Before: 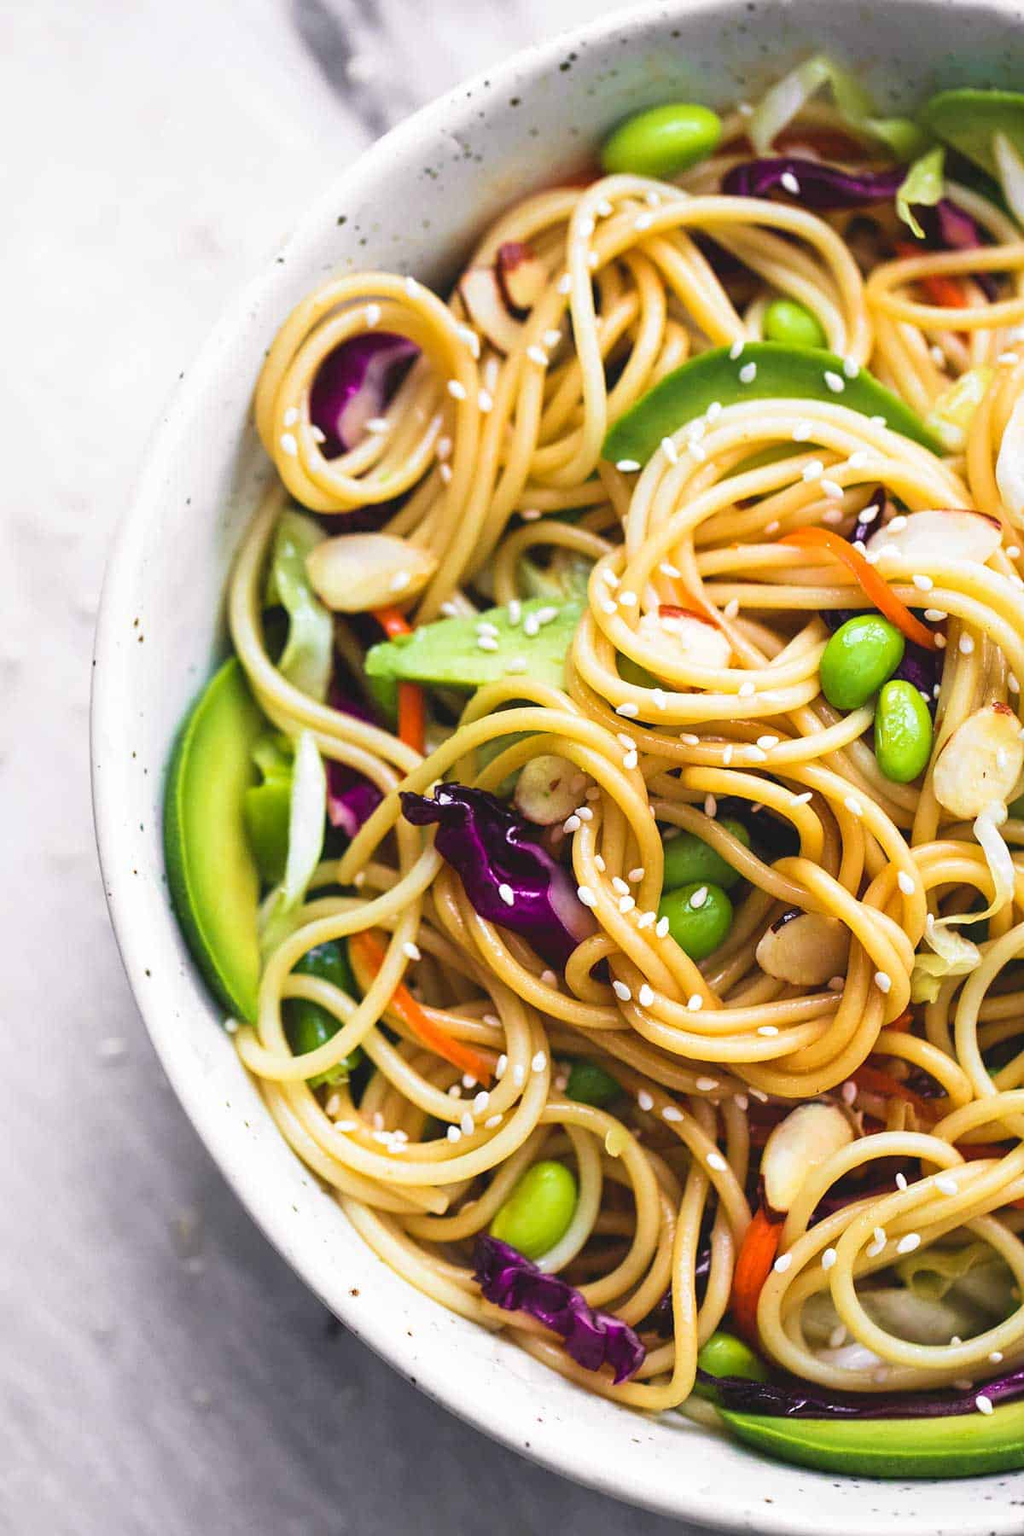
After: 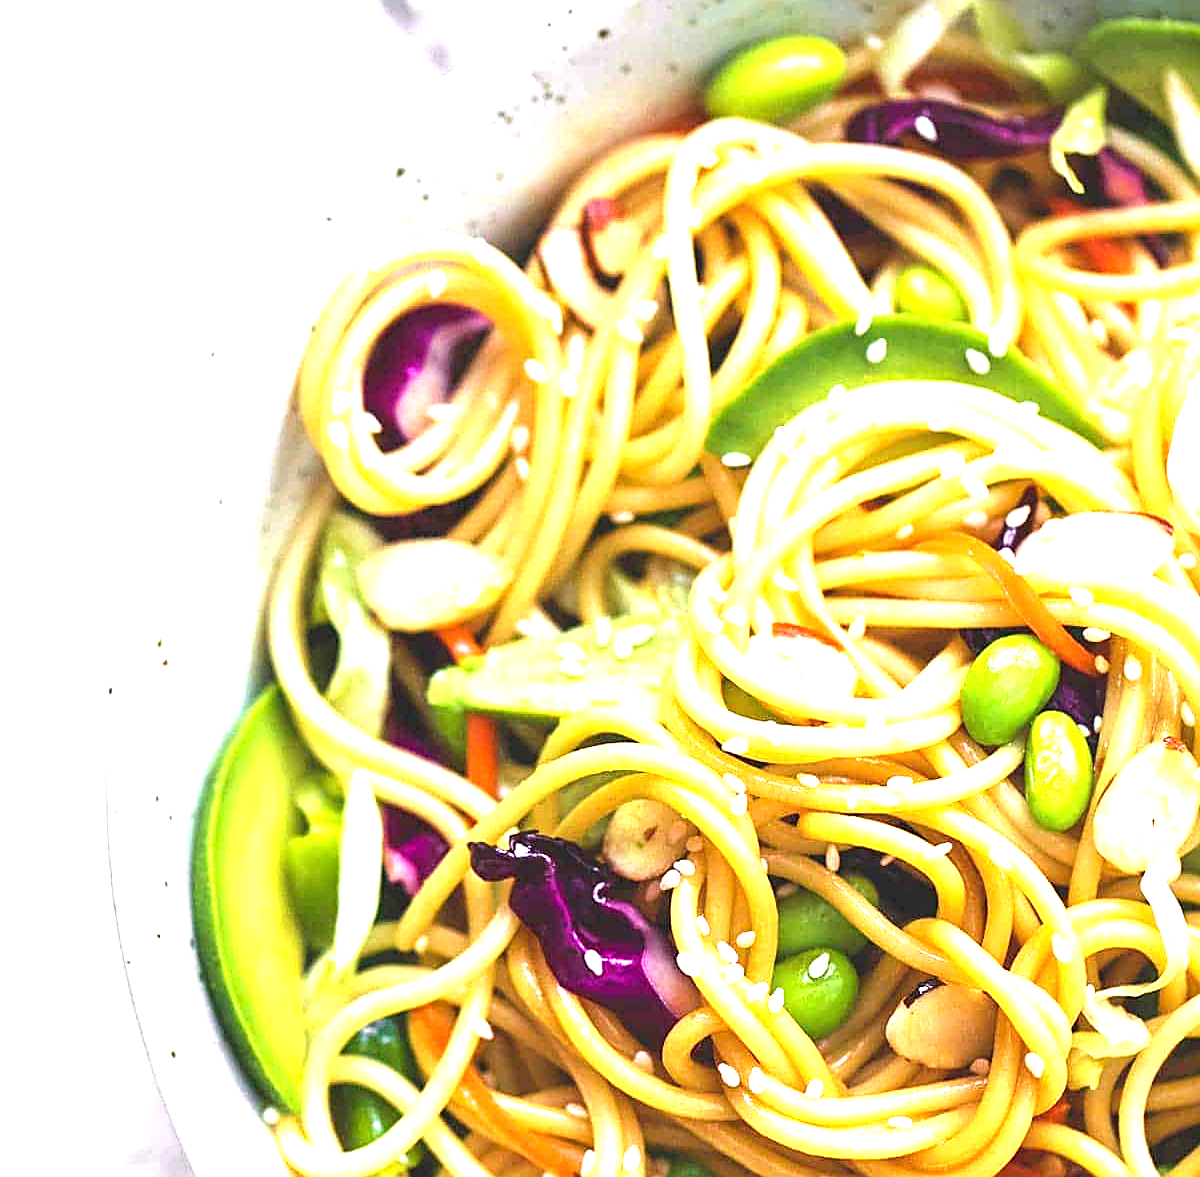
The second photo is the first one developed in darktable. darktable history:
exposure: black level correction 0, exposure 1.199 EV, compensate exposure bias true, compensate highlight preservation false
crop and rotate: top 4.825%, bottom 29.77%
sharpen: on, module defaults
